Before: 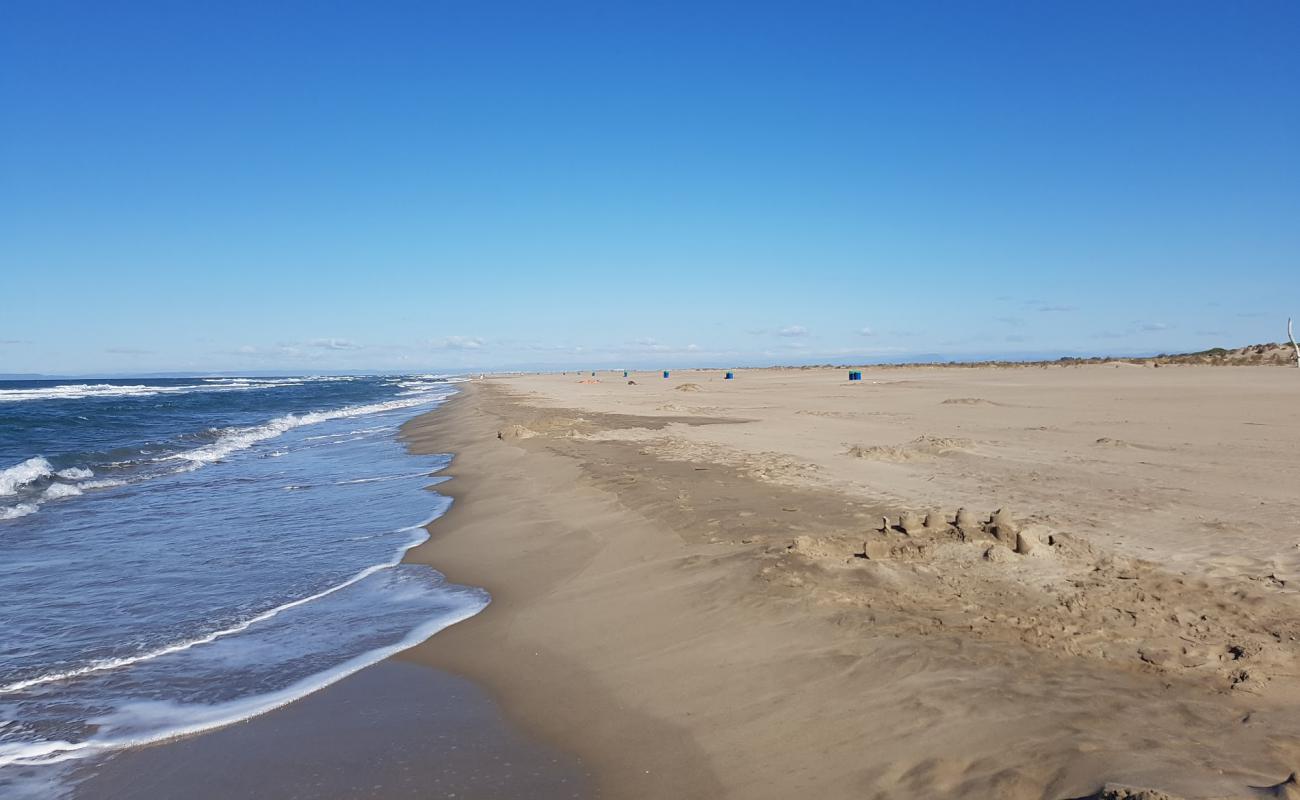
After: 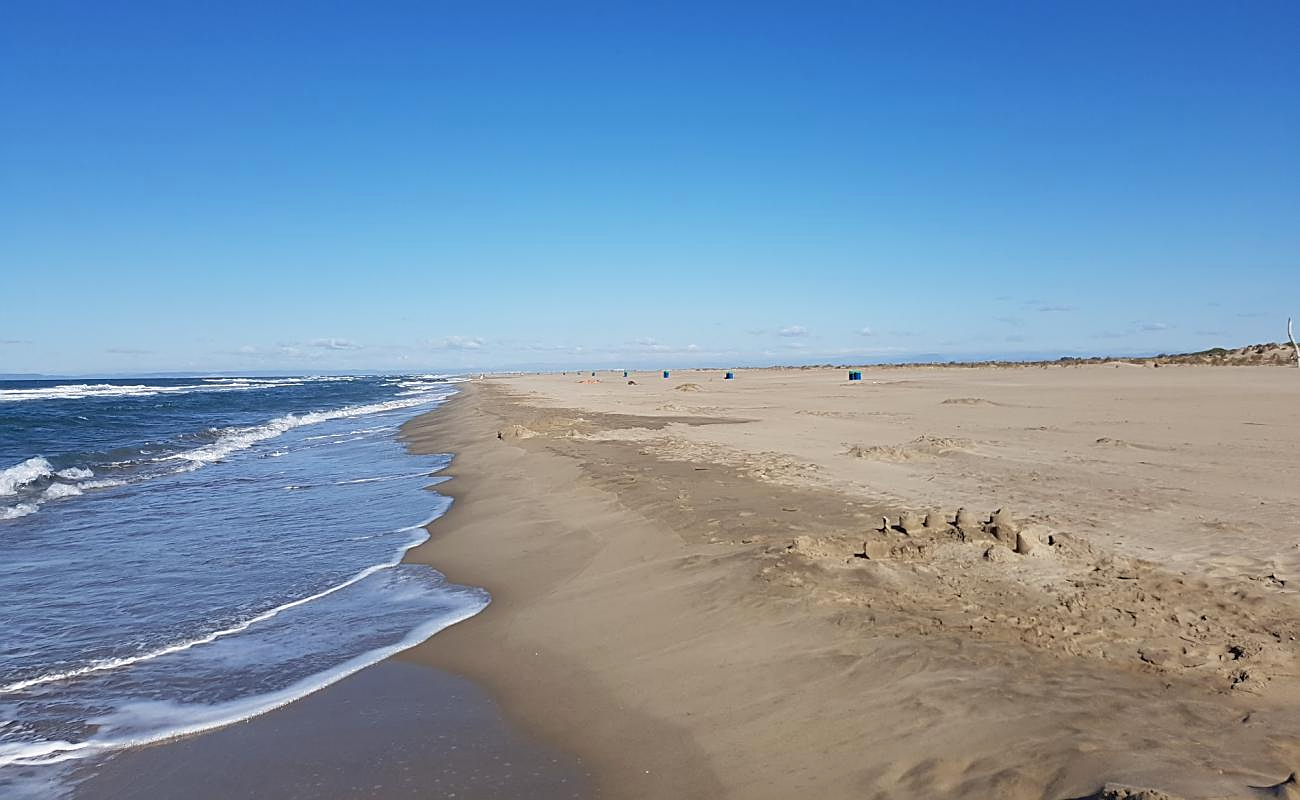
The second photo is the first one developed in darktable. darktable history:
sharpen: on, module defaults
levels: levels [0, 0.498, 0.996]
